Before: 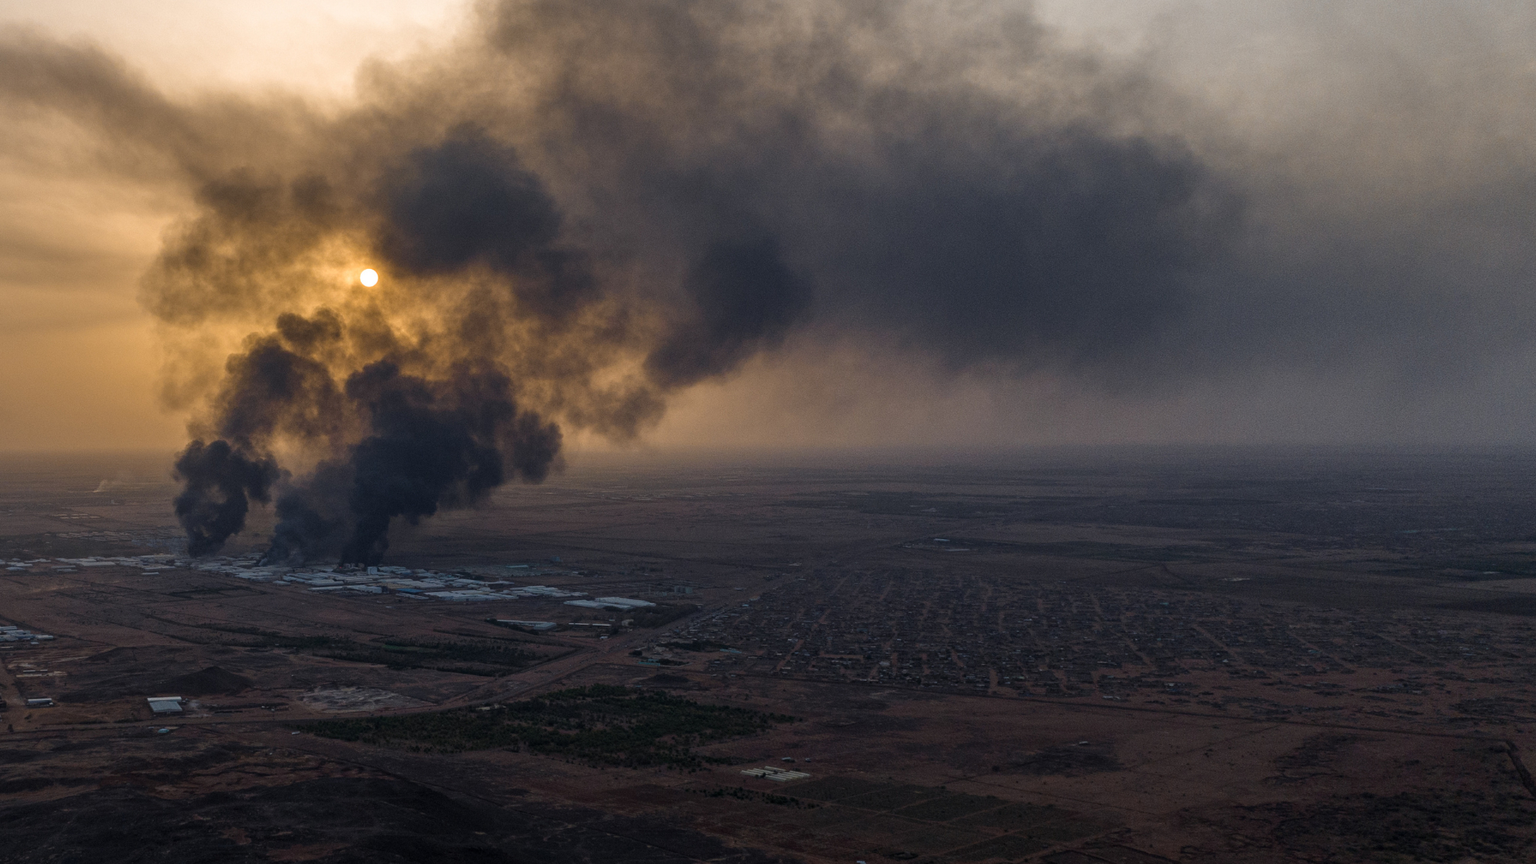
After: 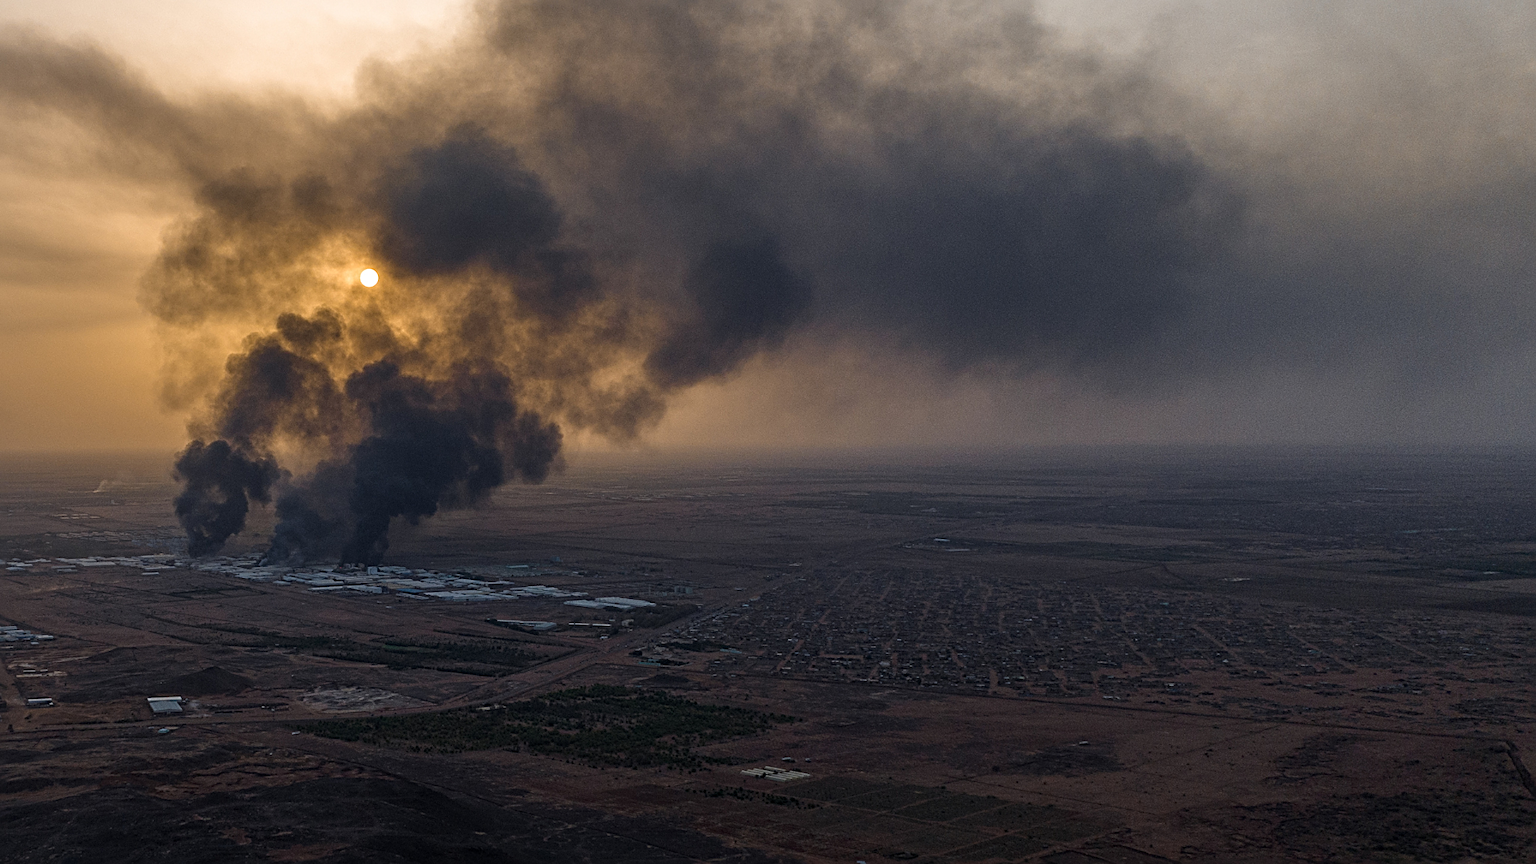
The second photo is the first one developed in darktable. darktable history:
sharpen: radius 2.53, amount 0.627
